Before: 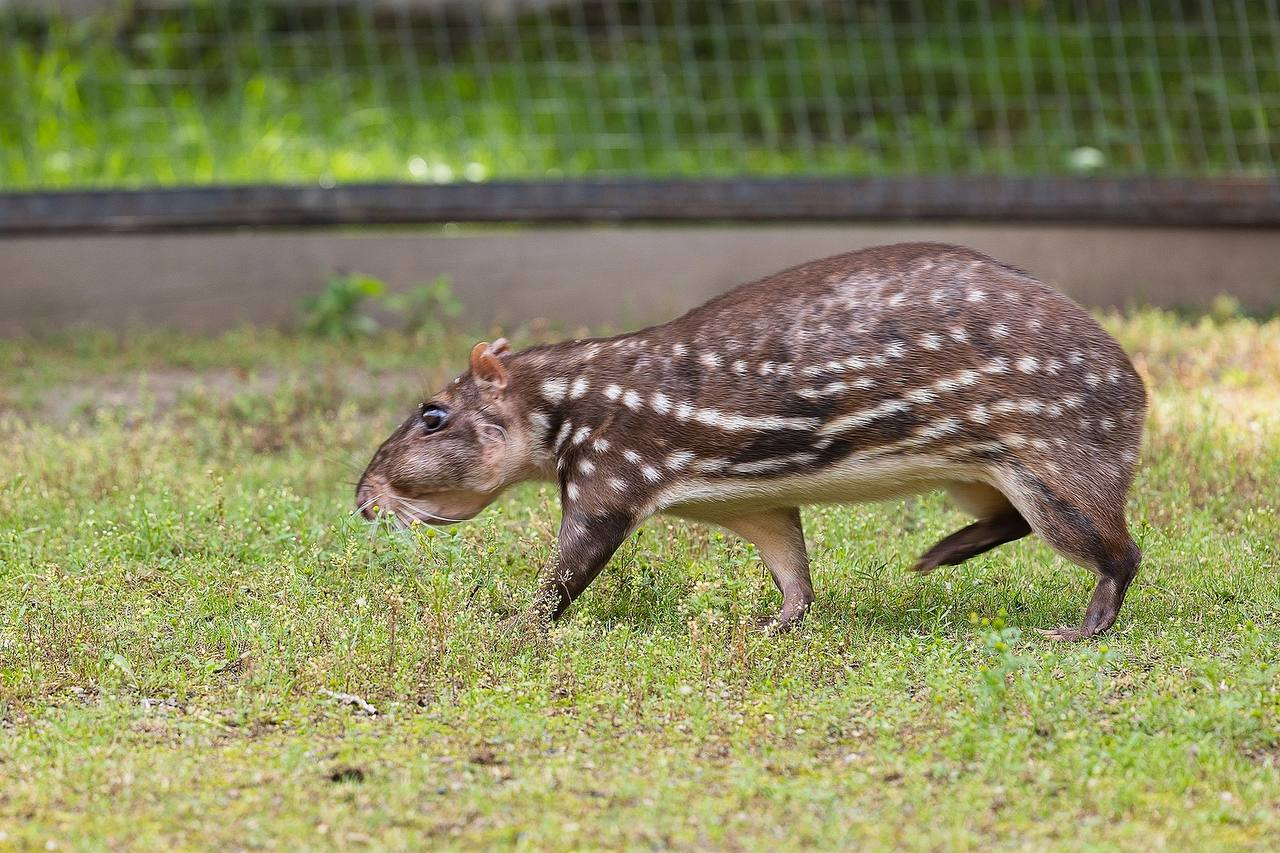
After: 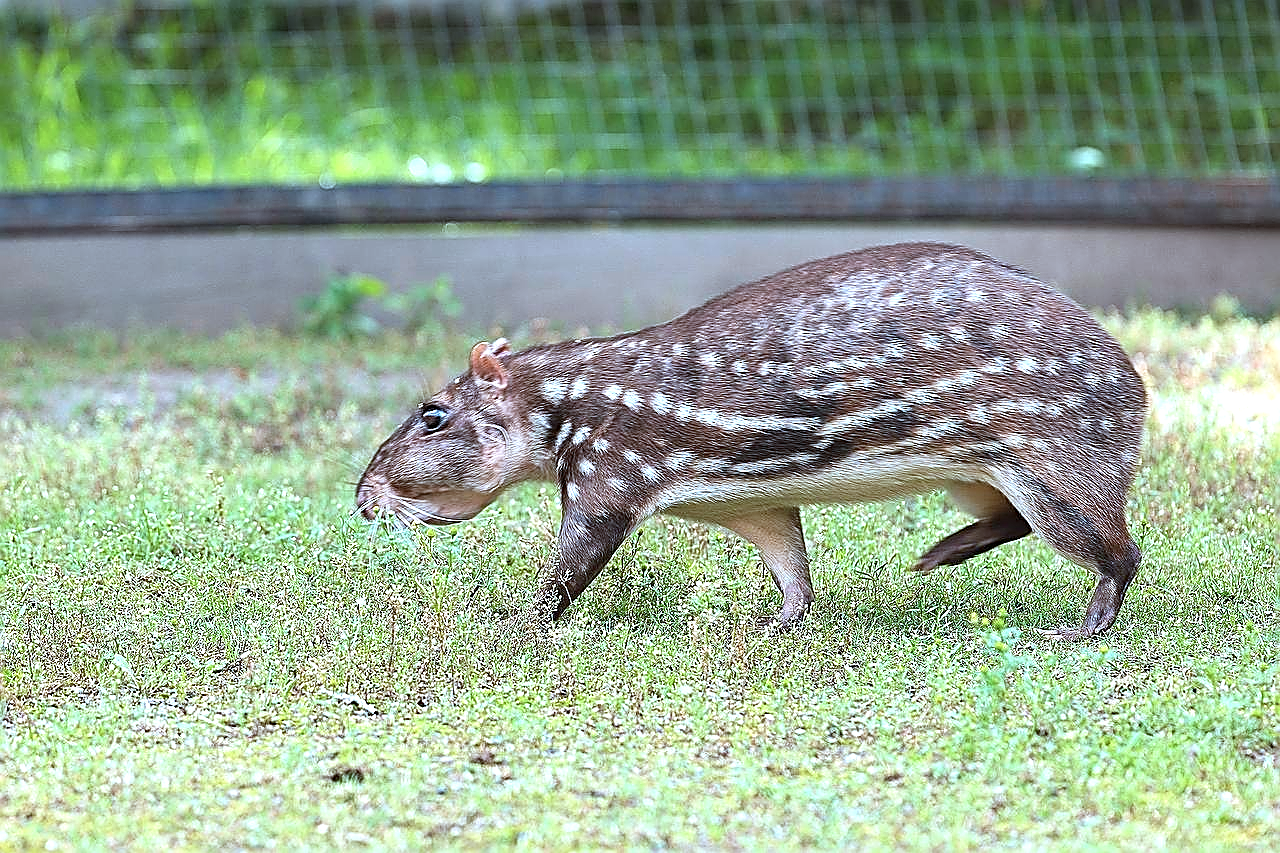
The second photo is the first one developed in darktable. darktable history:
color correction: highlights a* -9.52, highlights b* -23.52
sharpen: radius 1.705, amount 1.296
exposure: black level correction 0, exposure 0.704 EV, compensate highlight preservation false
